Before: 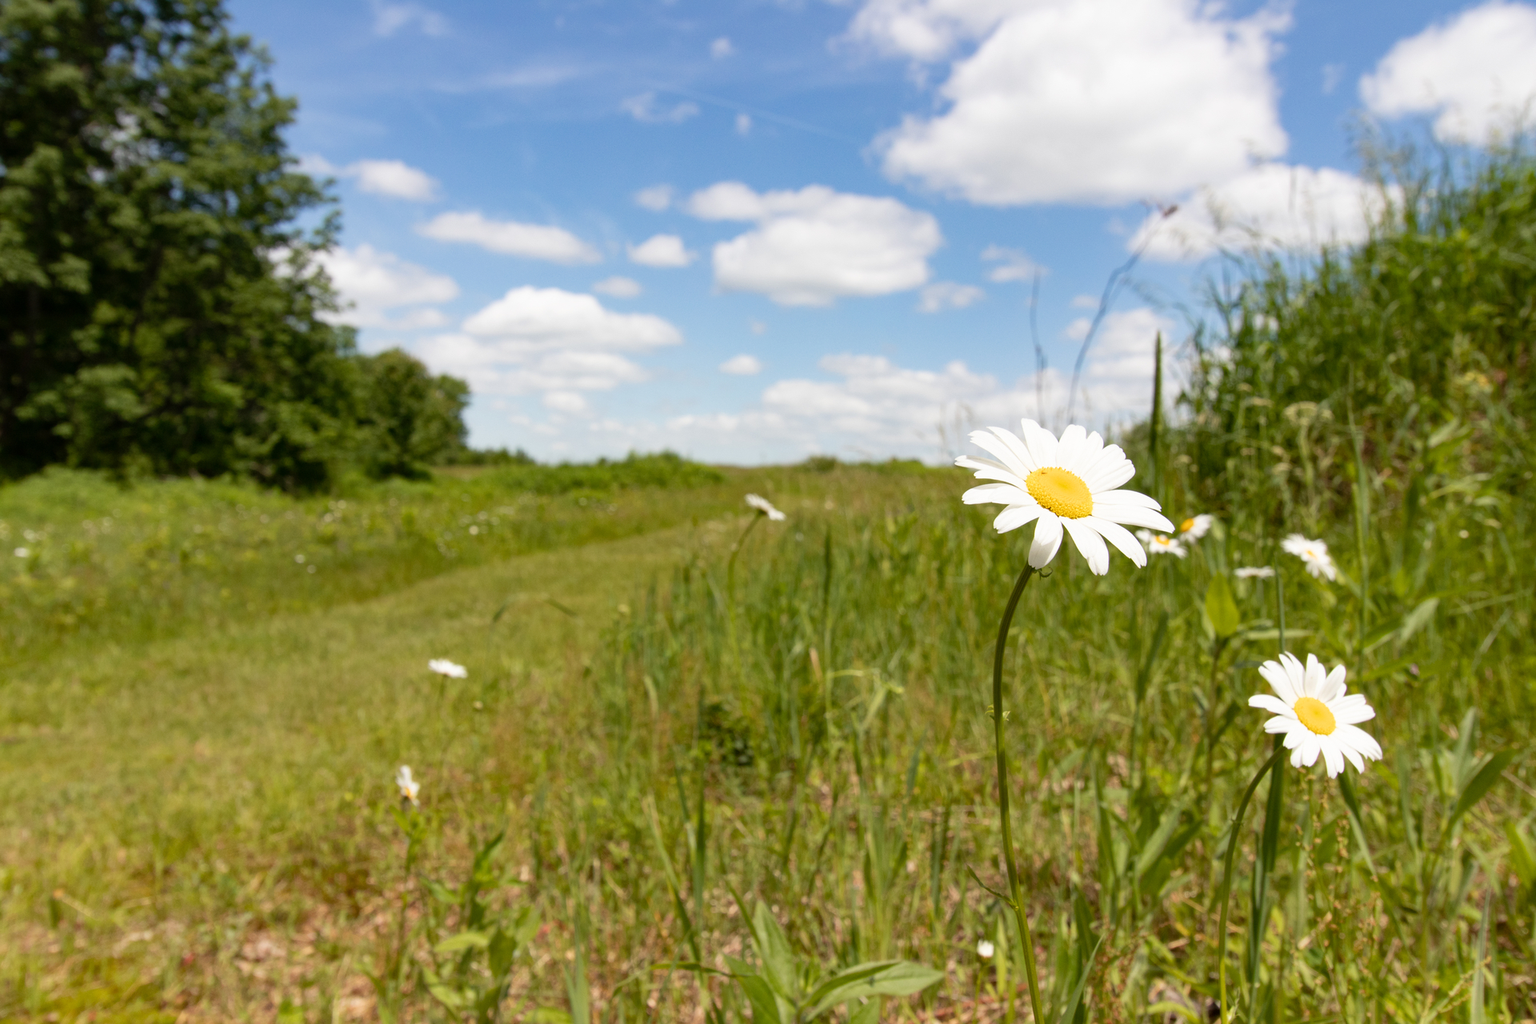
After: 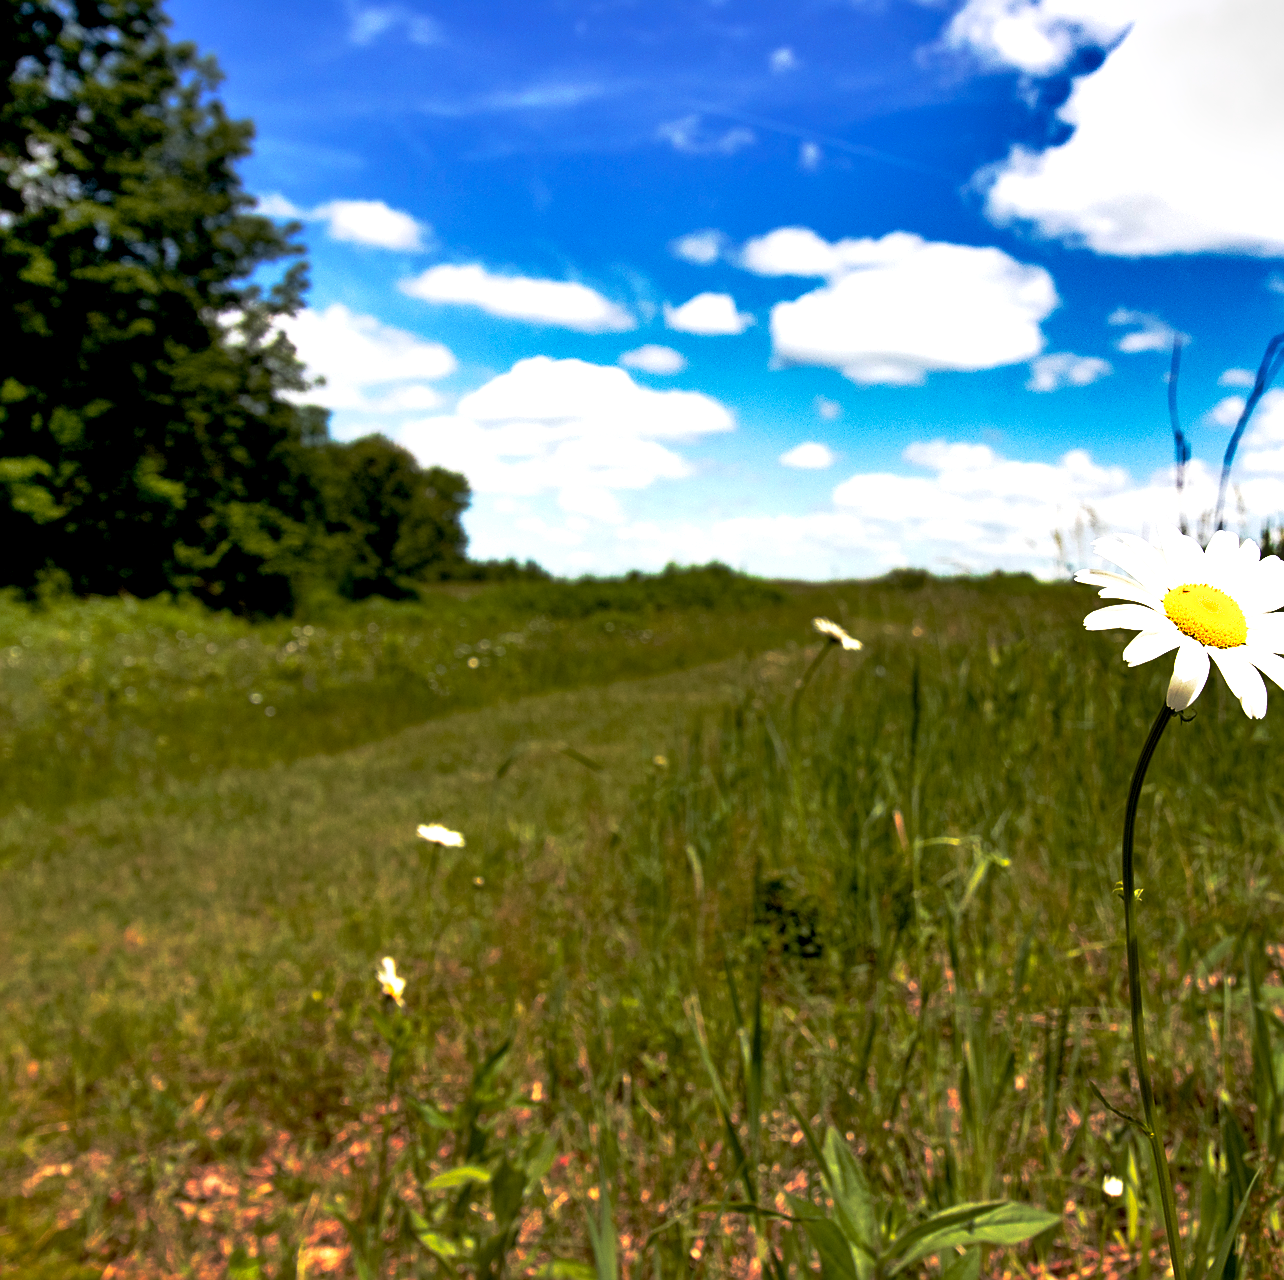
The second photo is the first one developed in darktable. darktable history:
shadows and highlights: low approximation 0.01, soften with gaussian
base curve: curves: ch0 [(0, 0) (0.564, 0.291) (0.802, 0.731) (1, 1)], preserve colors none
velvia: strength 14.78%
crop and rotate: left 6.208%, right 26.916%
sharpen: on, module defaults
tone equalizer: -8 EV -0.387 EV, -7 EV -0.386 EV, -6 EV -0.313 EV, -5 EV -0.187 EV, -3 EV 0.228 EV, -2 EV 0.345 EV, -1 EV 0.403 EV, +0 EV 0.445 EV, edges refinement/feathering 500, mask exposure compensation -1.57 EV, preserve details no
exposure: black level correction 0.024, exposure 0.18 EV, compensate highlight preservation false
